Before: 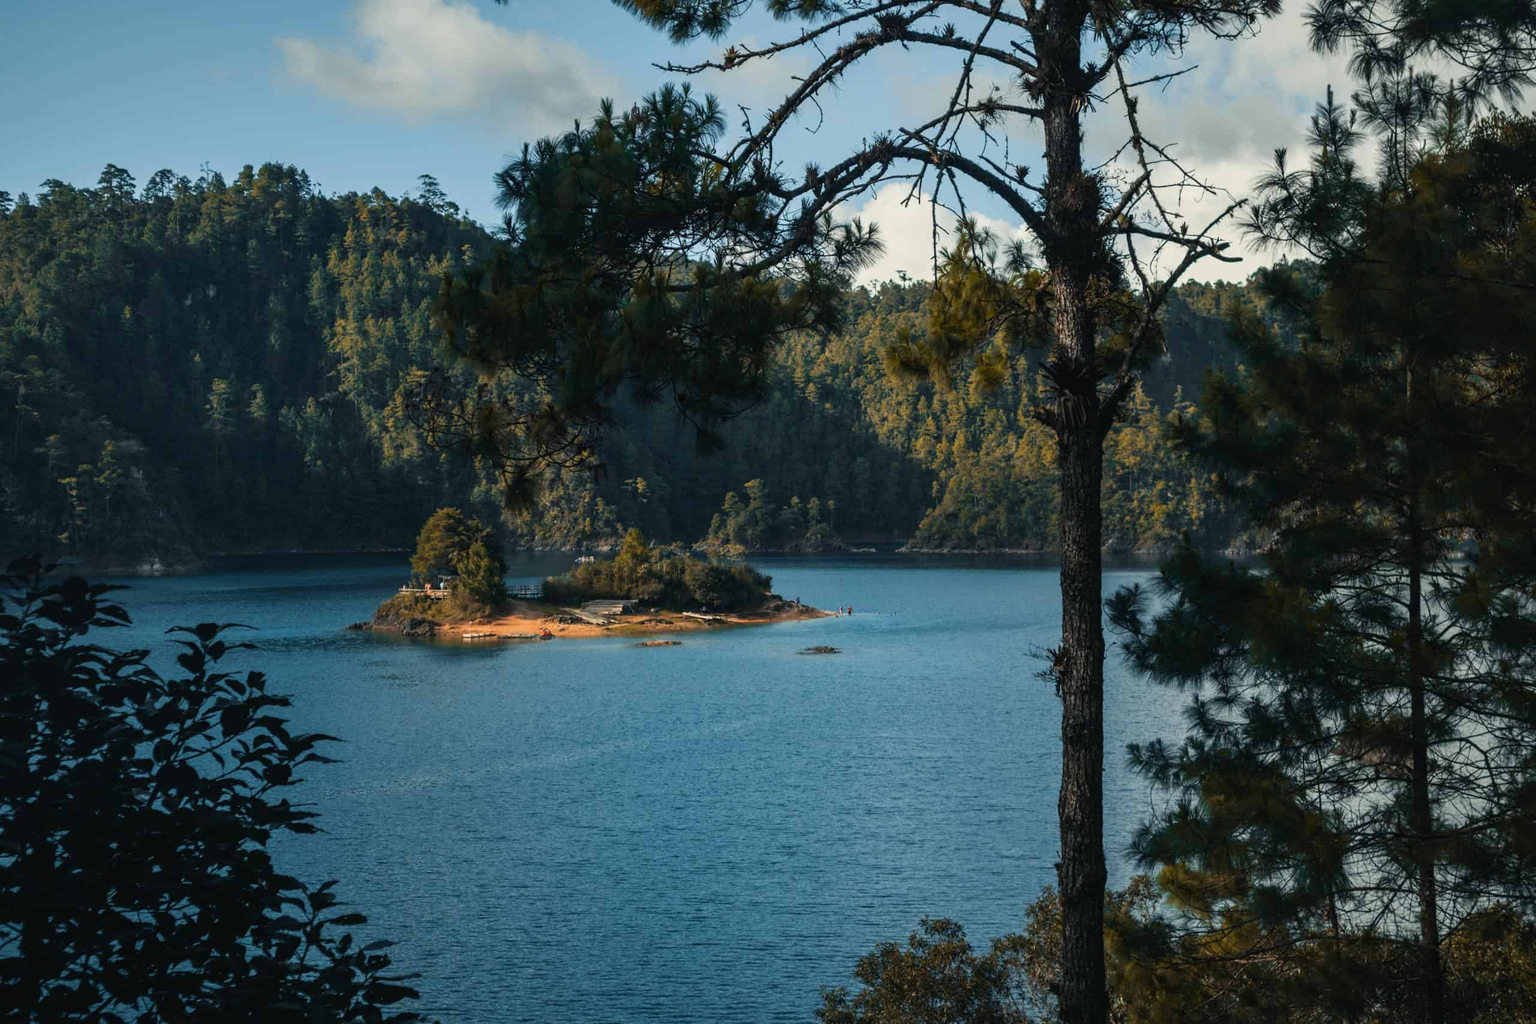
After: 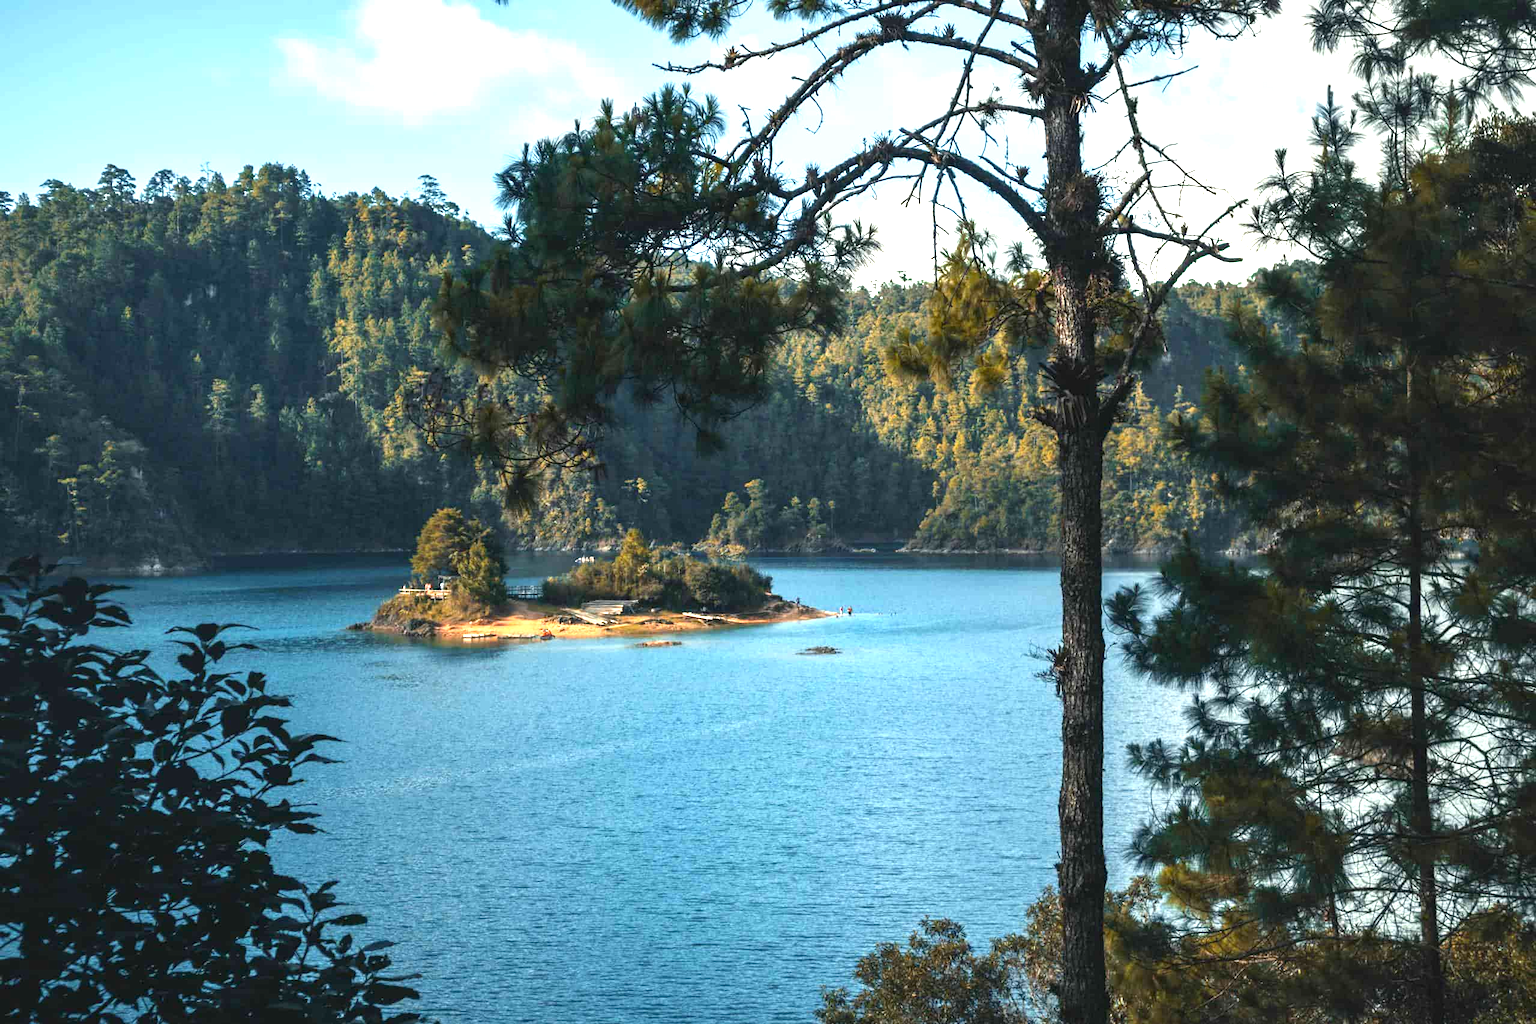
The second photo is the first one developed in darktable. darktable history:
exposure: black level correction 0, exposure 1.519 EV, compensate exposure bias true, compensate highlight preservation false
